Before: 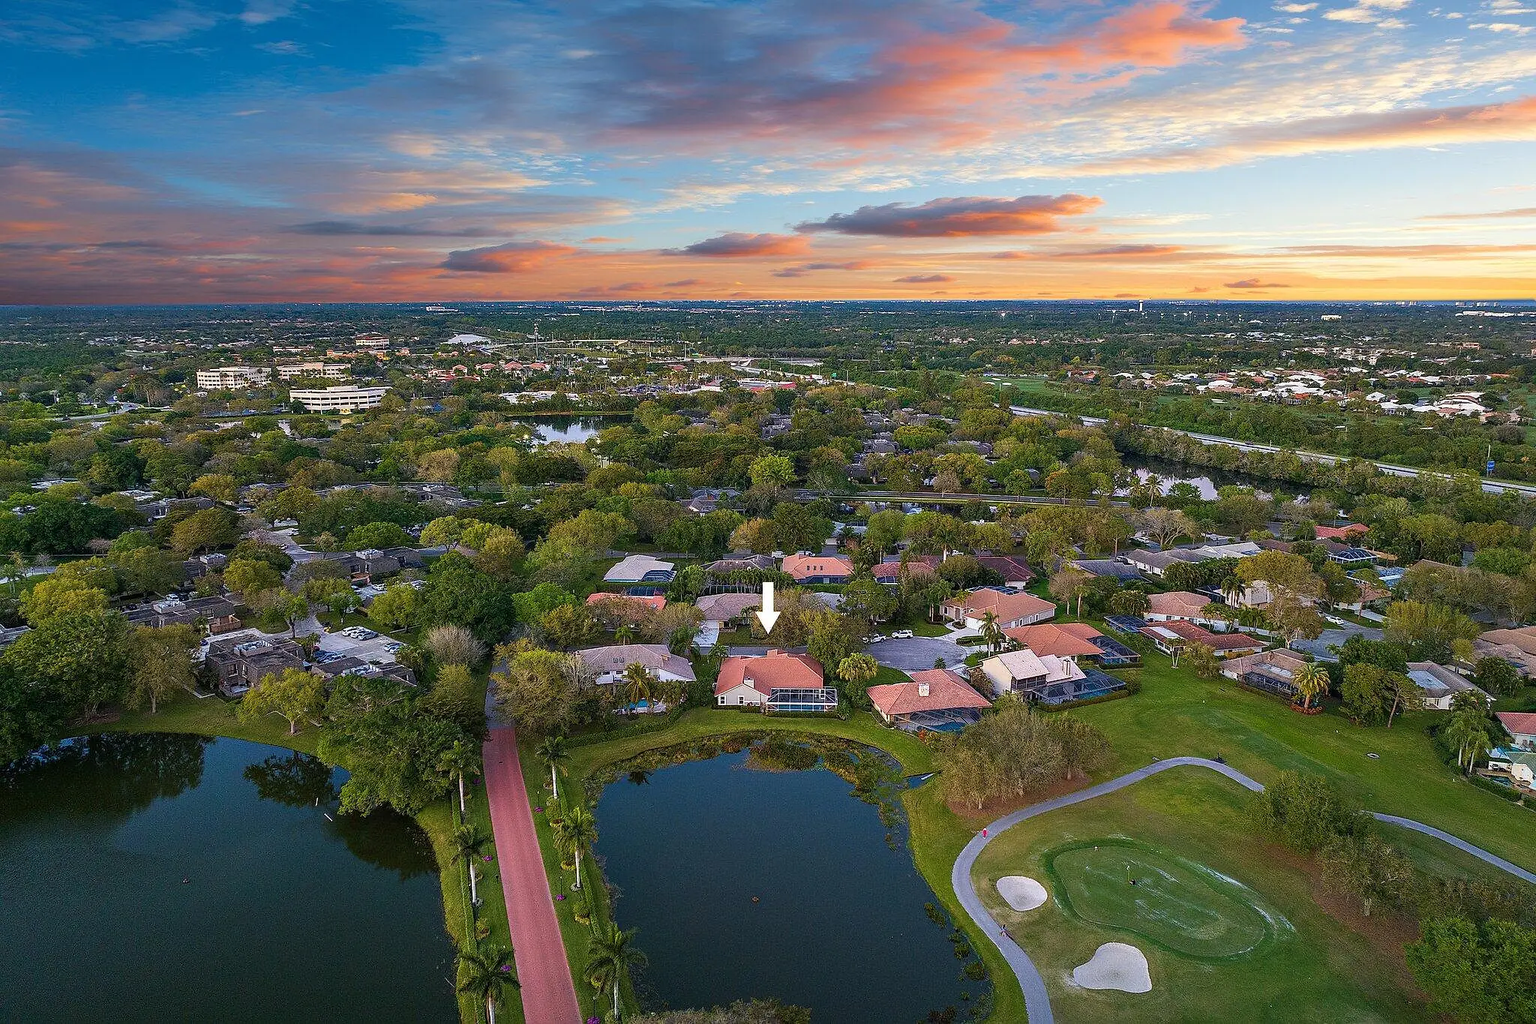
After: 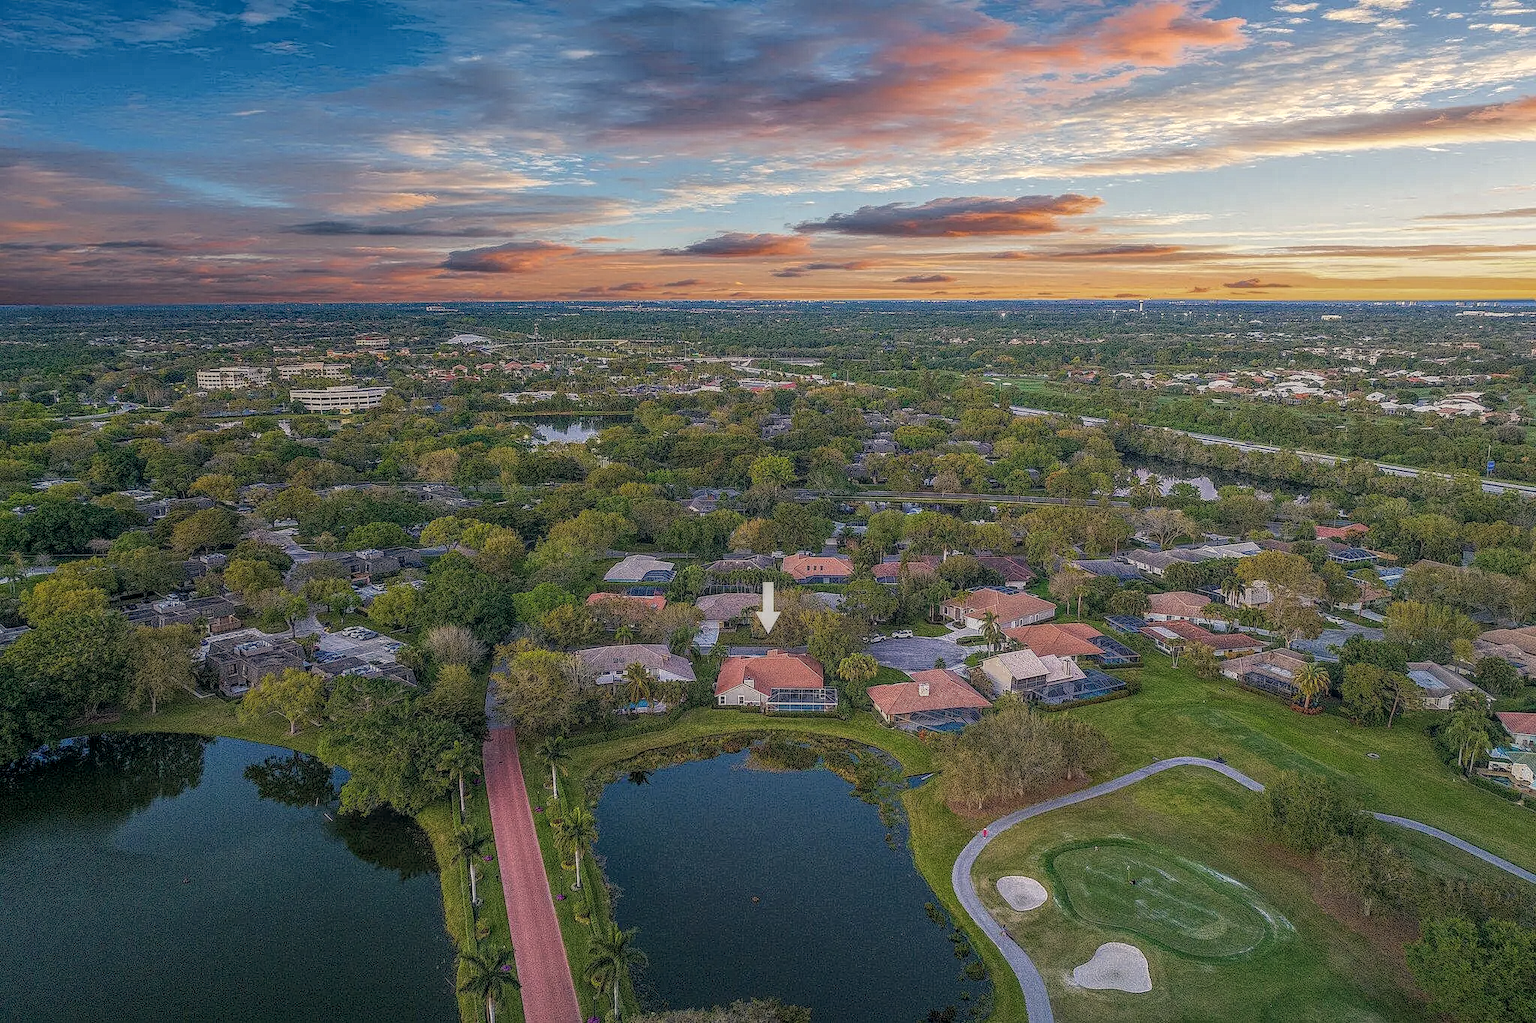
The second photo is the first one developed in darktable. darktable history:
vibrance: vibrance 75% | blend: blend mode softlight, opacity 50%; mask: uniform (no mask)
color correction: highlights a* 2.75, highlights b* 5, shadows a* -2.04, shadows b* -4.84, saturation 0.8
color zones: curves: ch1 [(0, 0.469) (0.01, 0.469) (0.12, 0.446) (0.248, 0.469) (0.5, 0.5) (0.748, 0.5) (0.99, 0.469) (1, 0.469)] | blend: blend mode softlight, opacity 57%; mask: uniform (no mask)
local contrast: highlights 20%, shadows 30%, detail 200%, midtone range 0.2 | blend: blend mode normal, opacity 80%; mask: uniform (no mask)
contrast equalizer: y [[0.5, 0.5, 0.5, 0.512, 0.552, 0.62], [0.5 ×6], [0.5 ×4, 0.504, 0.553], [0 ×6], [0 ×6]]
